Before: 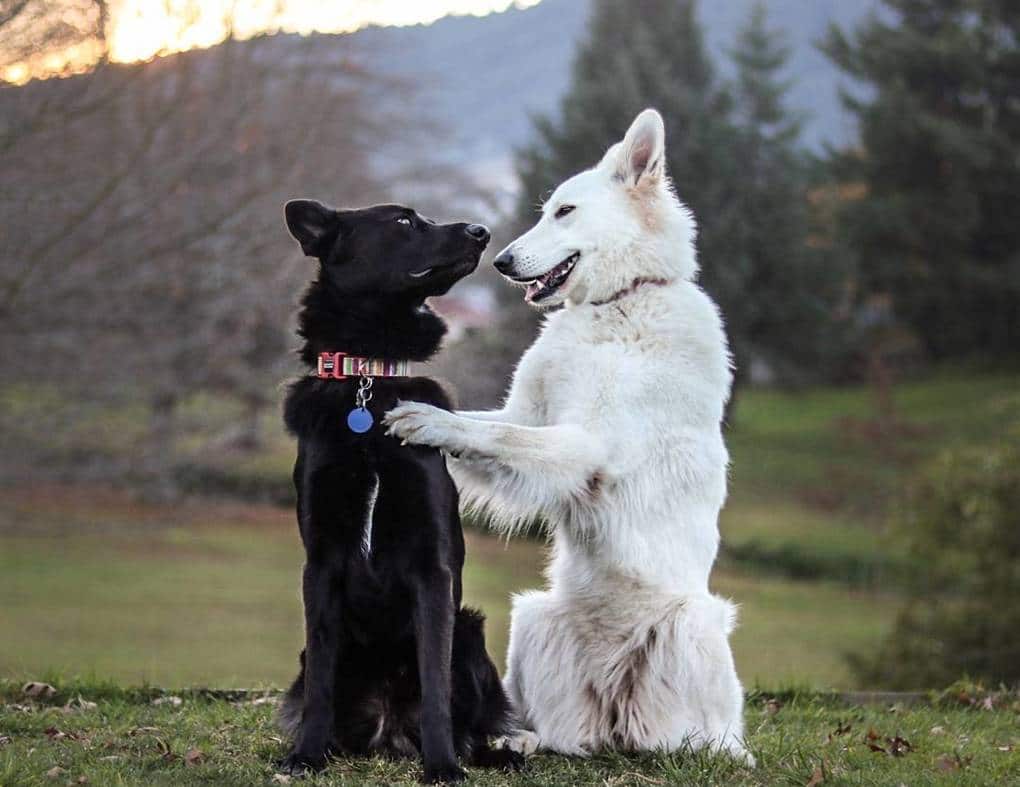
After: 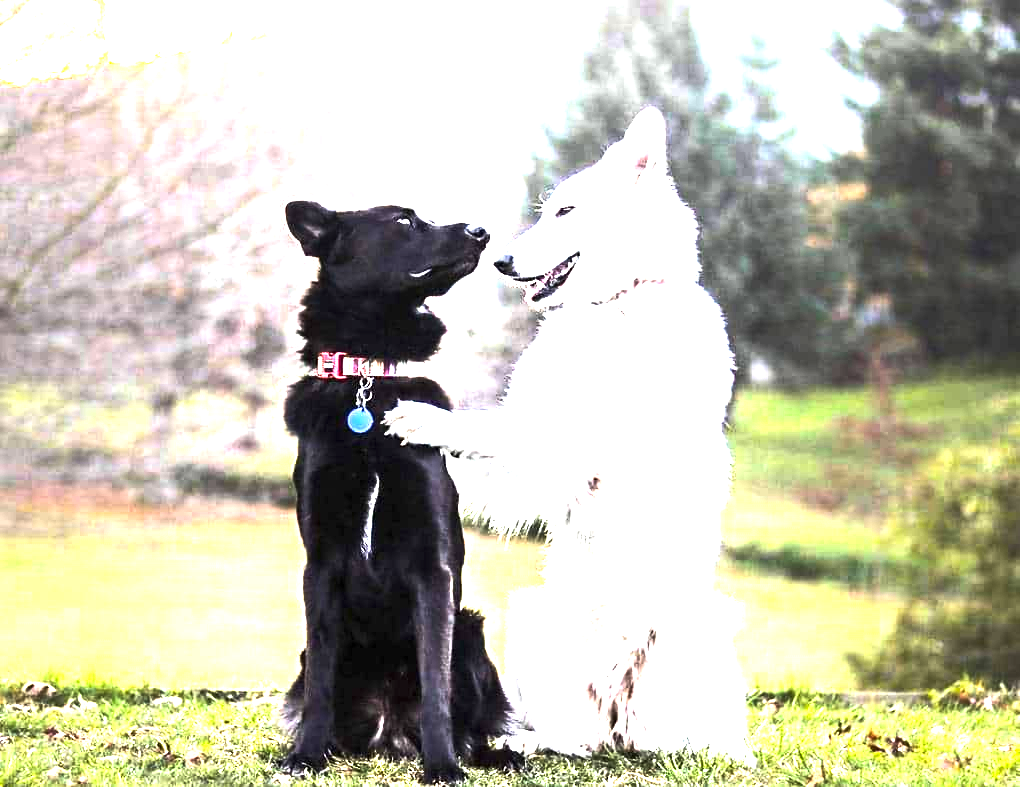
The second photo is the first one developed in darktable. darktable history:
tone equalizer: -8 EV 0.976 EV, -7 EV 1.02 EV, -6 EV 0.977 EV, -5 EV 1.01 EV, -4 EV 1.01 EV, -3 EV 0.766 EV, -2 EV 0.521 EV, -1 EV 0.273 EV, edges refinement/feathering 500, mask exposure compensation -1.57 EV, preserve details no
color balance rgb: perceptual saturation grading › global saturation 0.305%, perceptual brilliance grading › global brilliance 30.277%, perceptual brilliance grading › highlights 50.415%, perceptual brilliance grading › mid-tones 49.144%, perceptual brilliance grading › shadows -22.067%, global vibrance 20%
